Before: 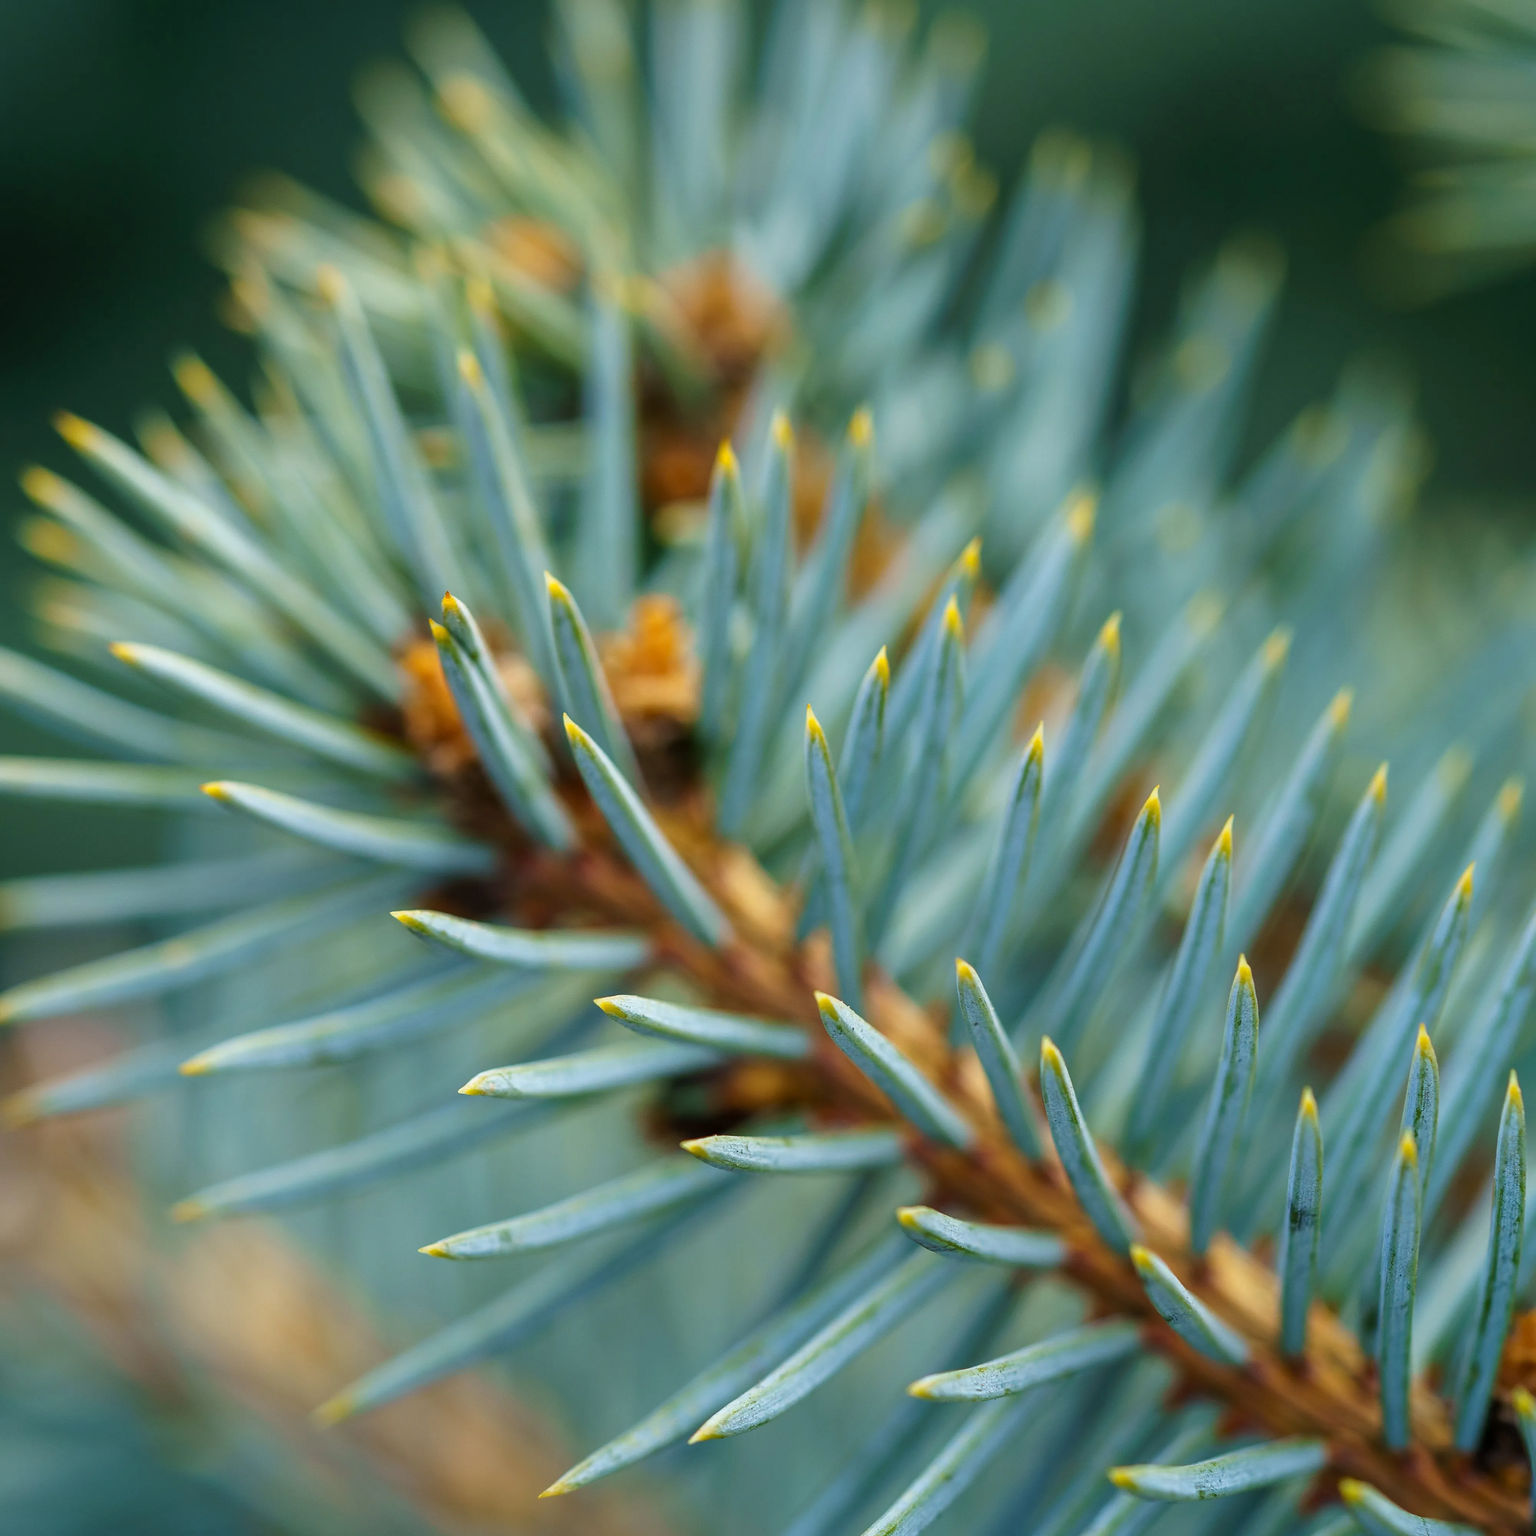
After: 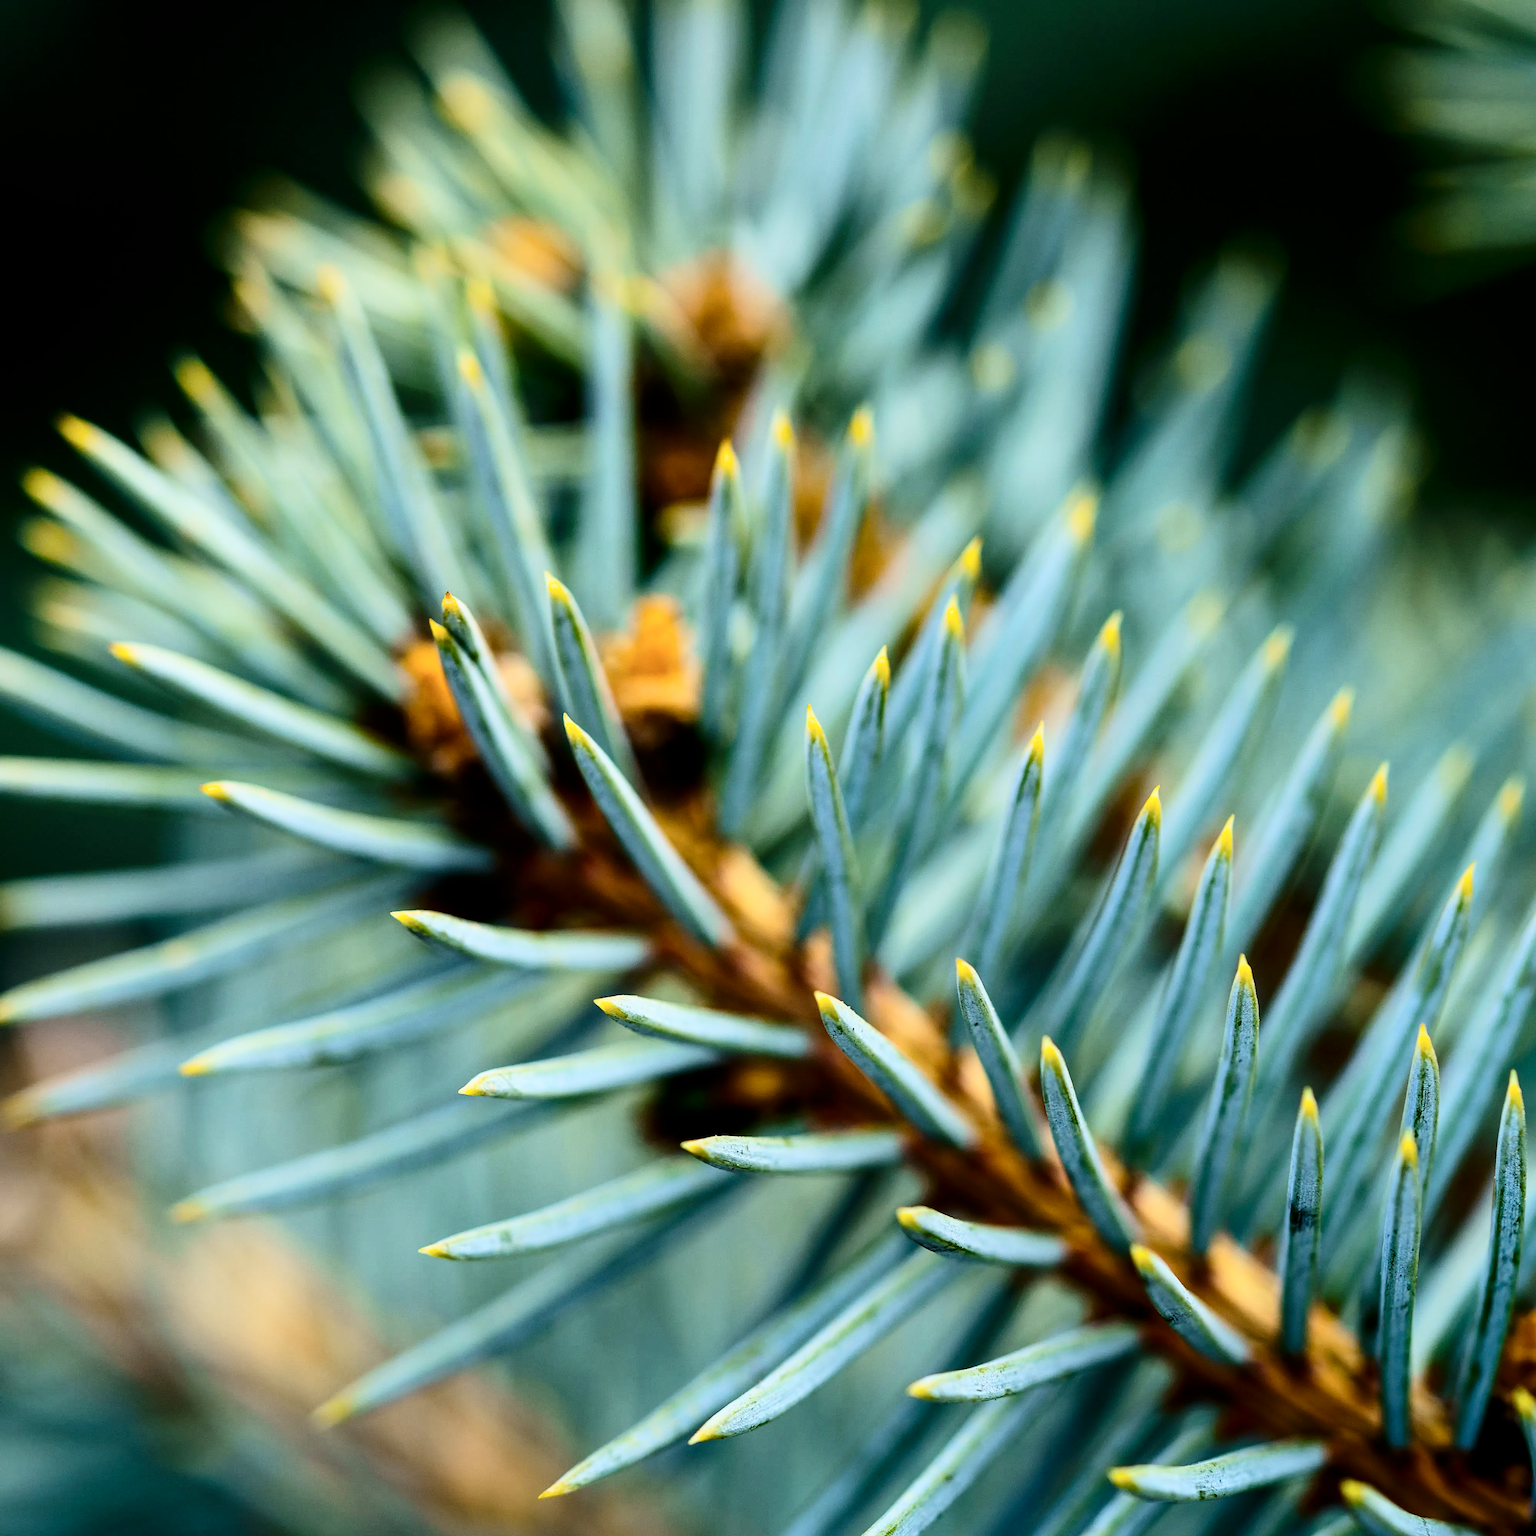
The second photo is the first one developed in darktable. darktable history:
exposure: compensate highlight preservation false
filmic rgb: black relative exposure -4 EV, white relative exposure 3 EV, hardness 3.02, contrast 1.5
contrast brightness saturation: contrast 0.28
color balance: output saturation 120%
